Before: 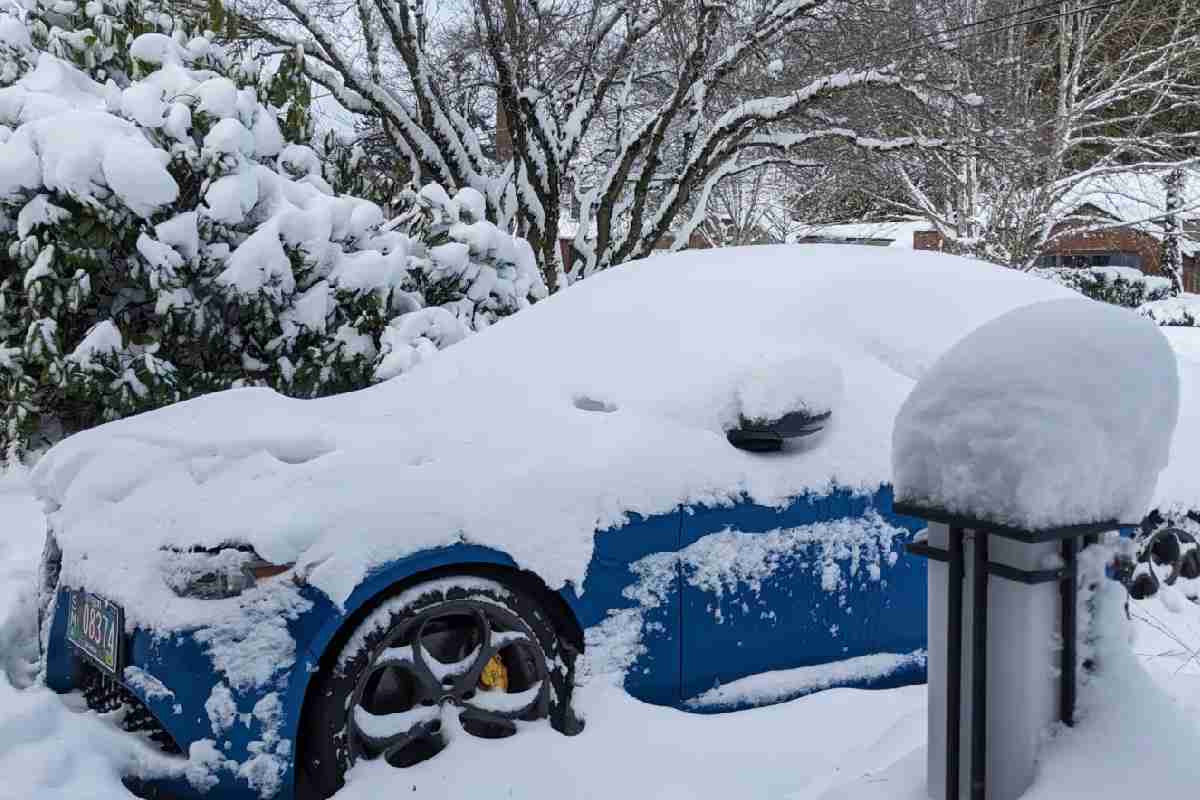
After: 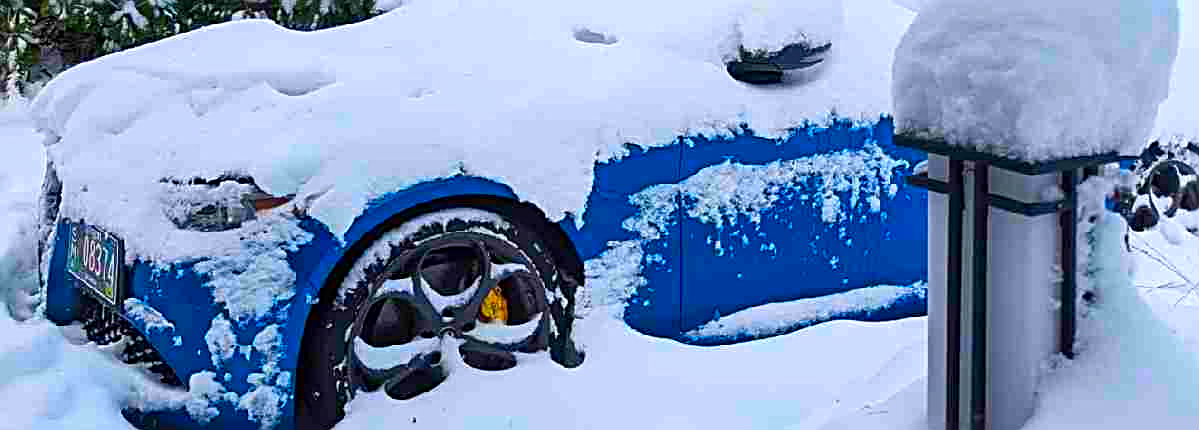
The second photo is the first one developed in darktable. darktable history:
crop and rotate: top 46.231%, right 0.044%
color correction: highlights b* -0.008, saturation 1.86
sharpen: radius 2.815, amount 0.722
exposure: exposure 0.25 EV, compensate highlight preservation false
